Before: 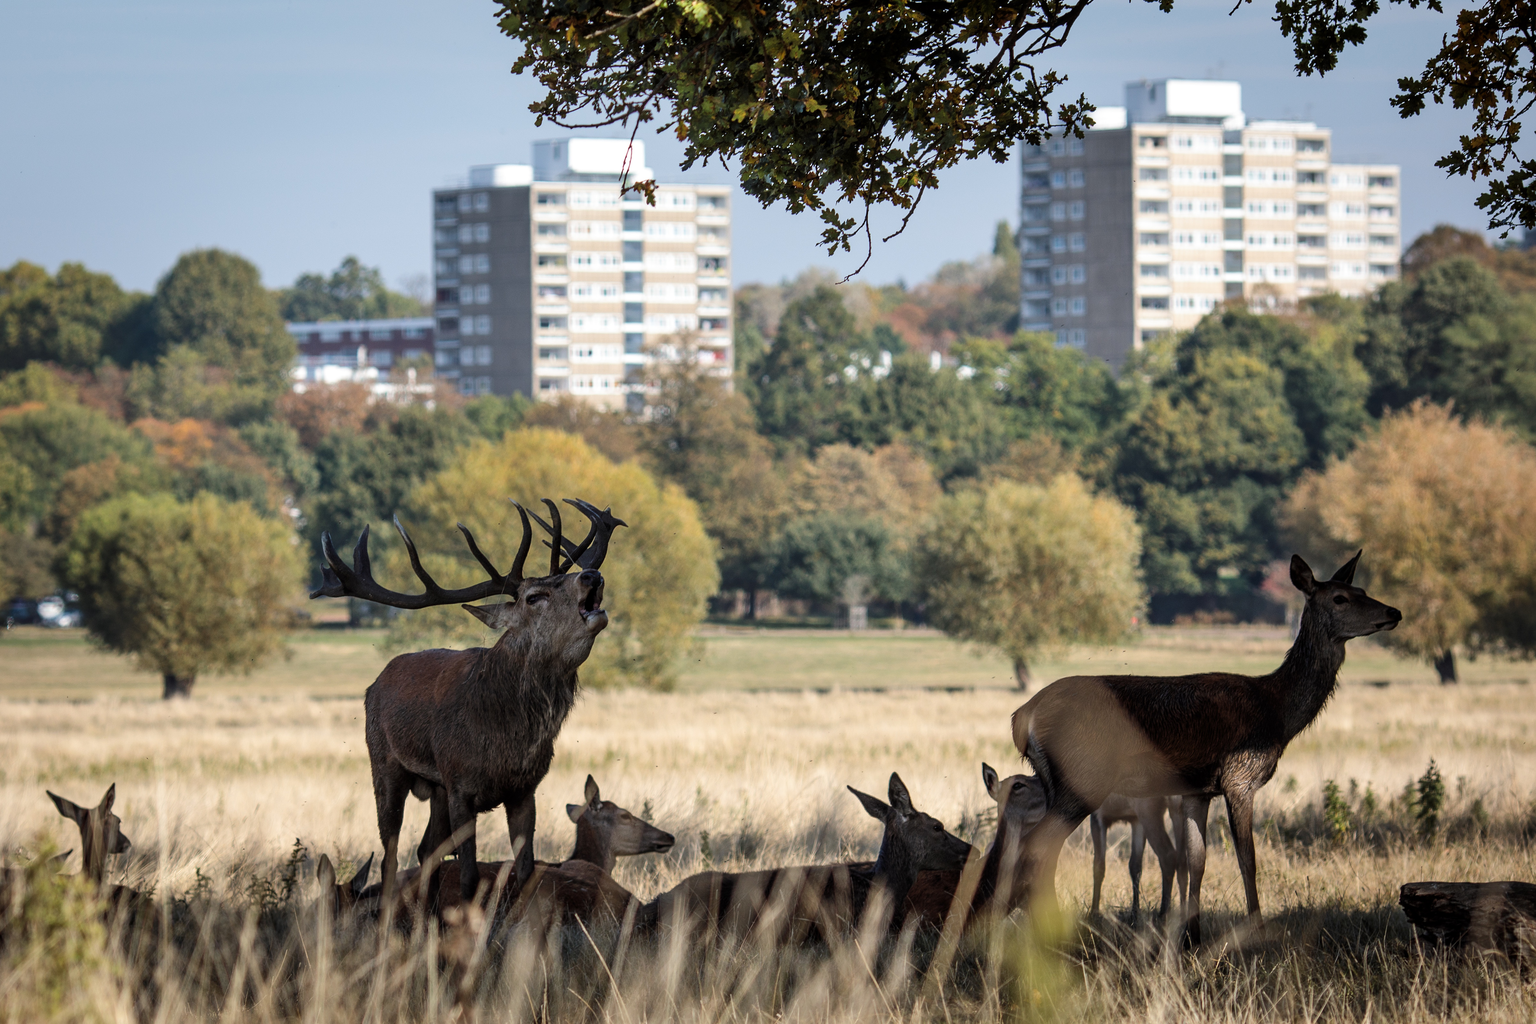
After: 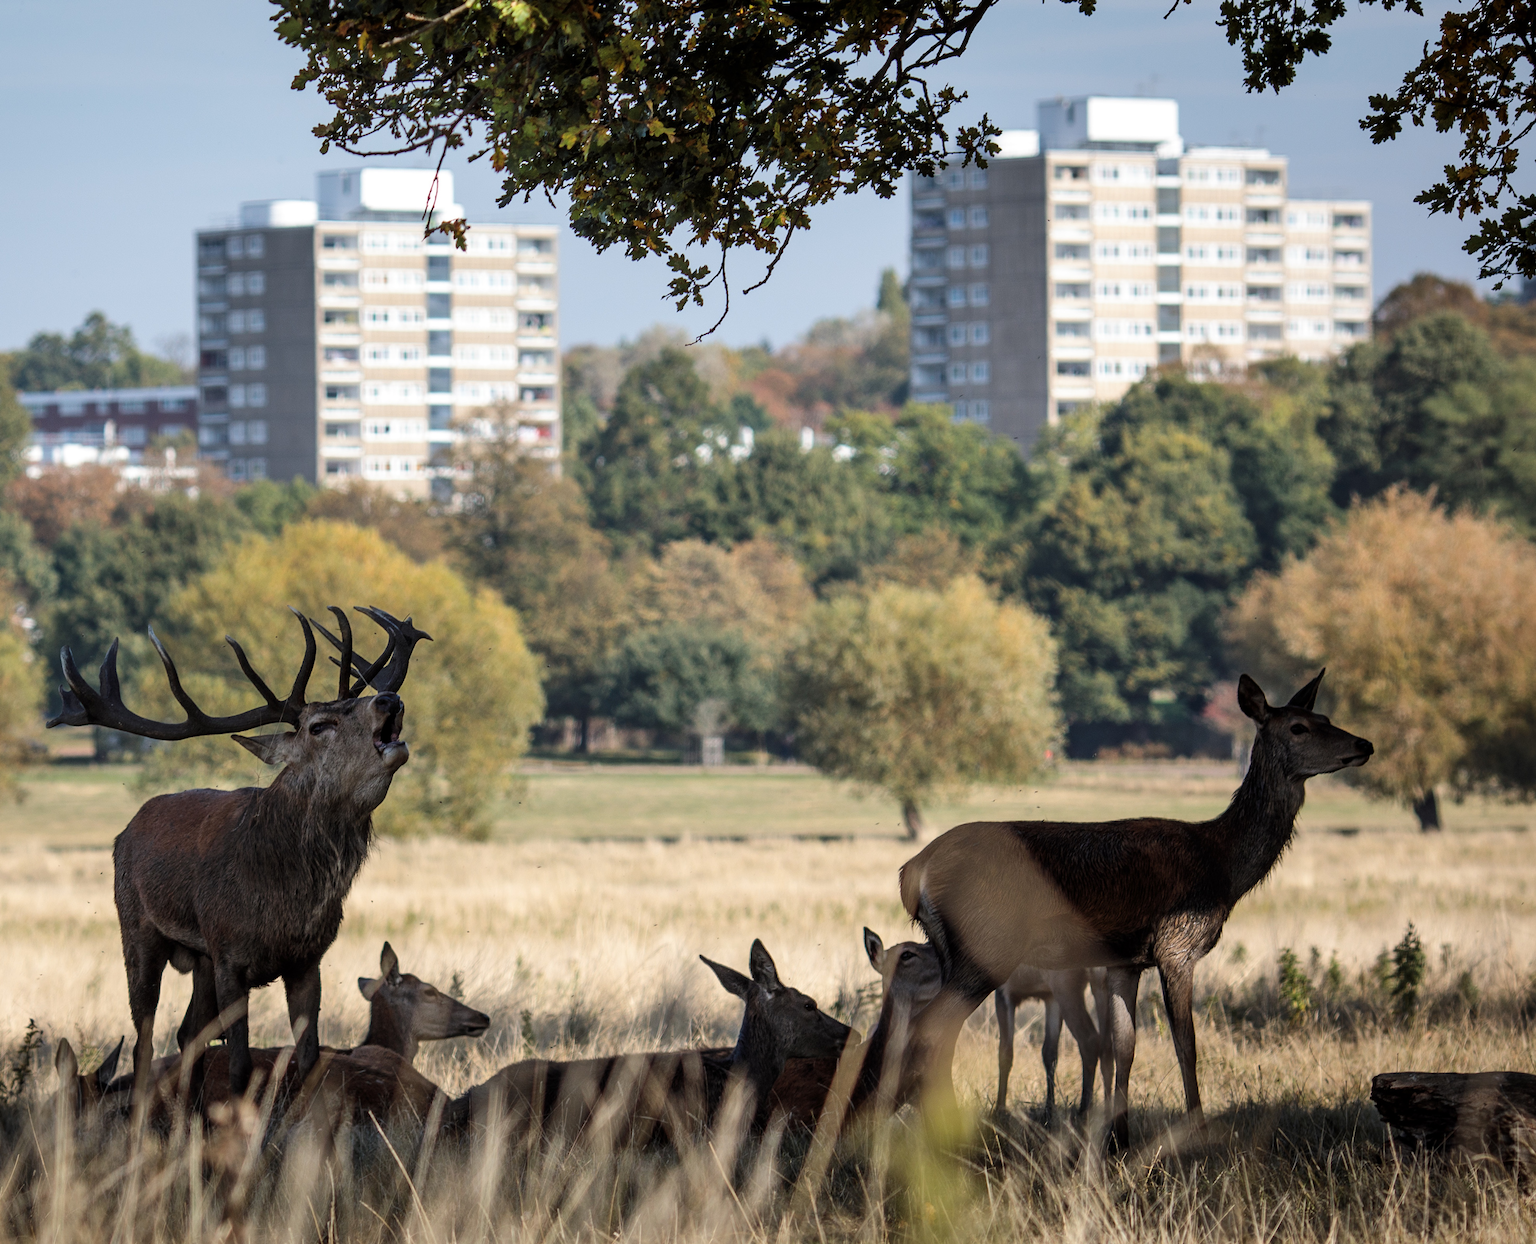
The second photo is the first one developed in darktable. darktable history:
crop: left 17.697%, bottom 0.034%
